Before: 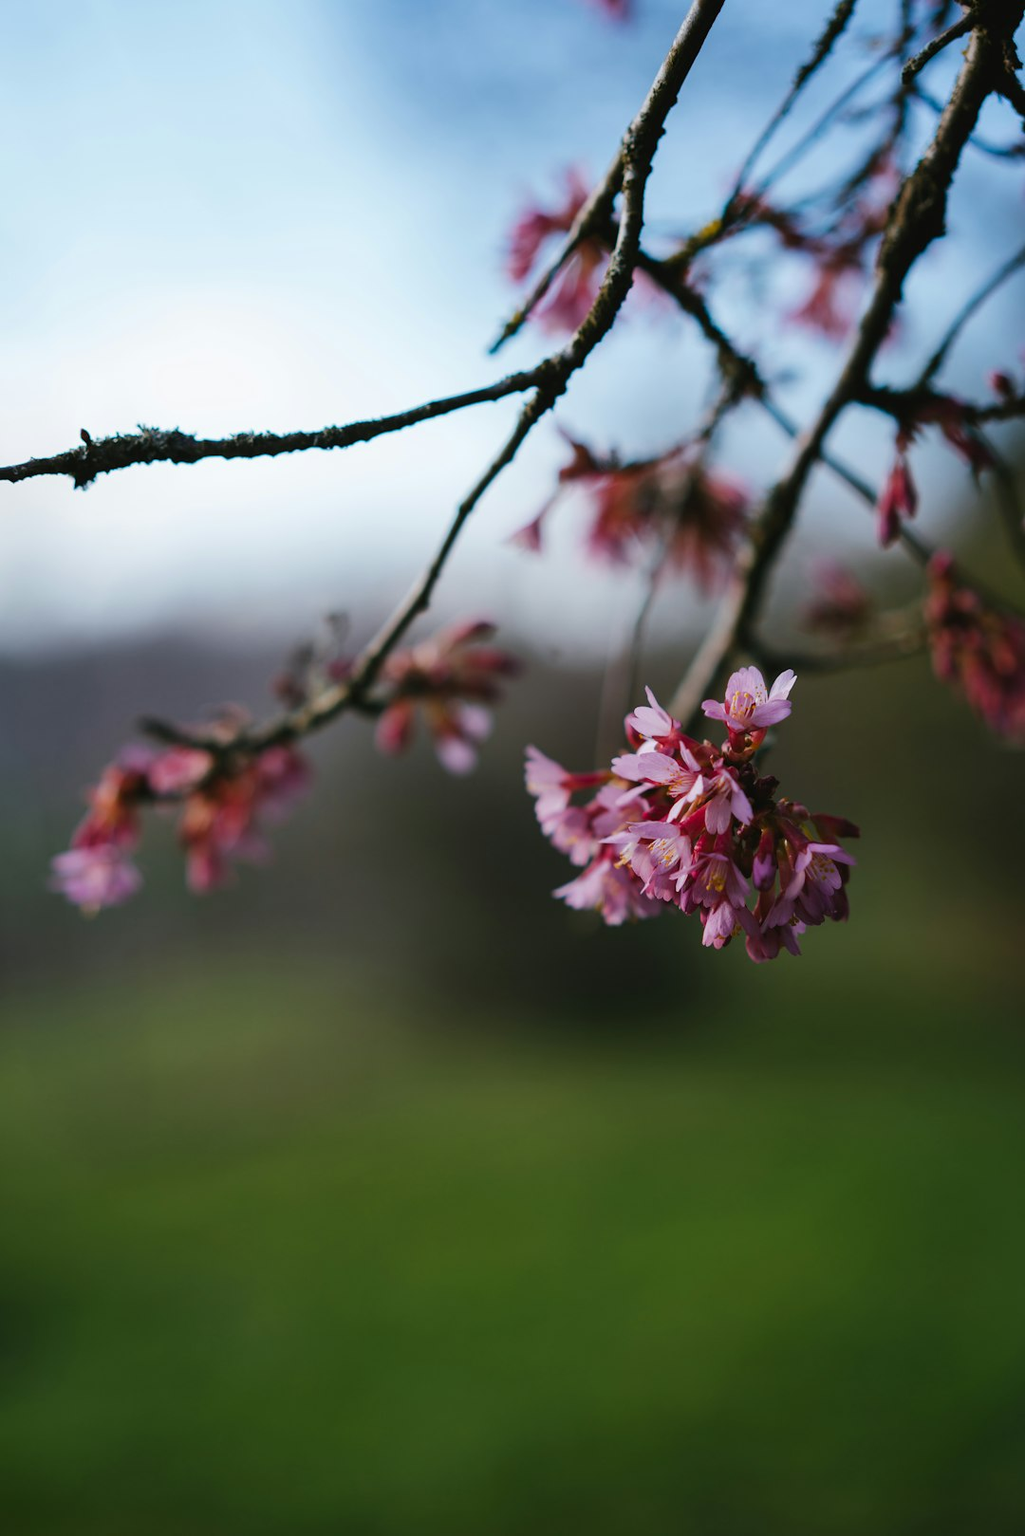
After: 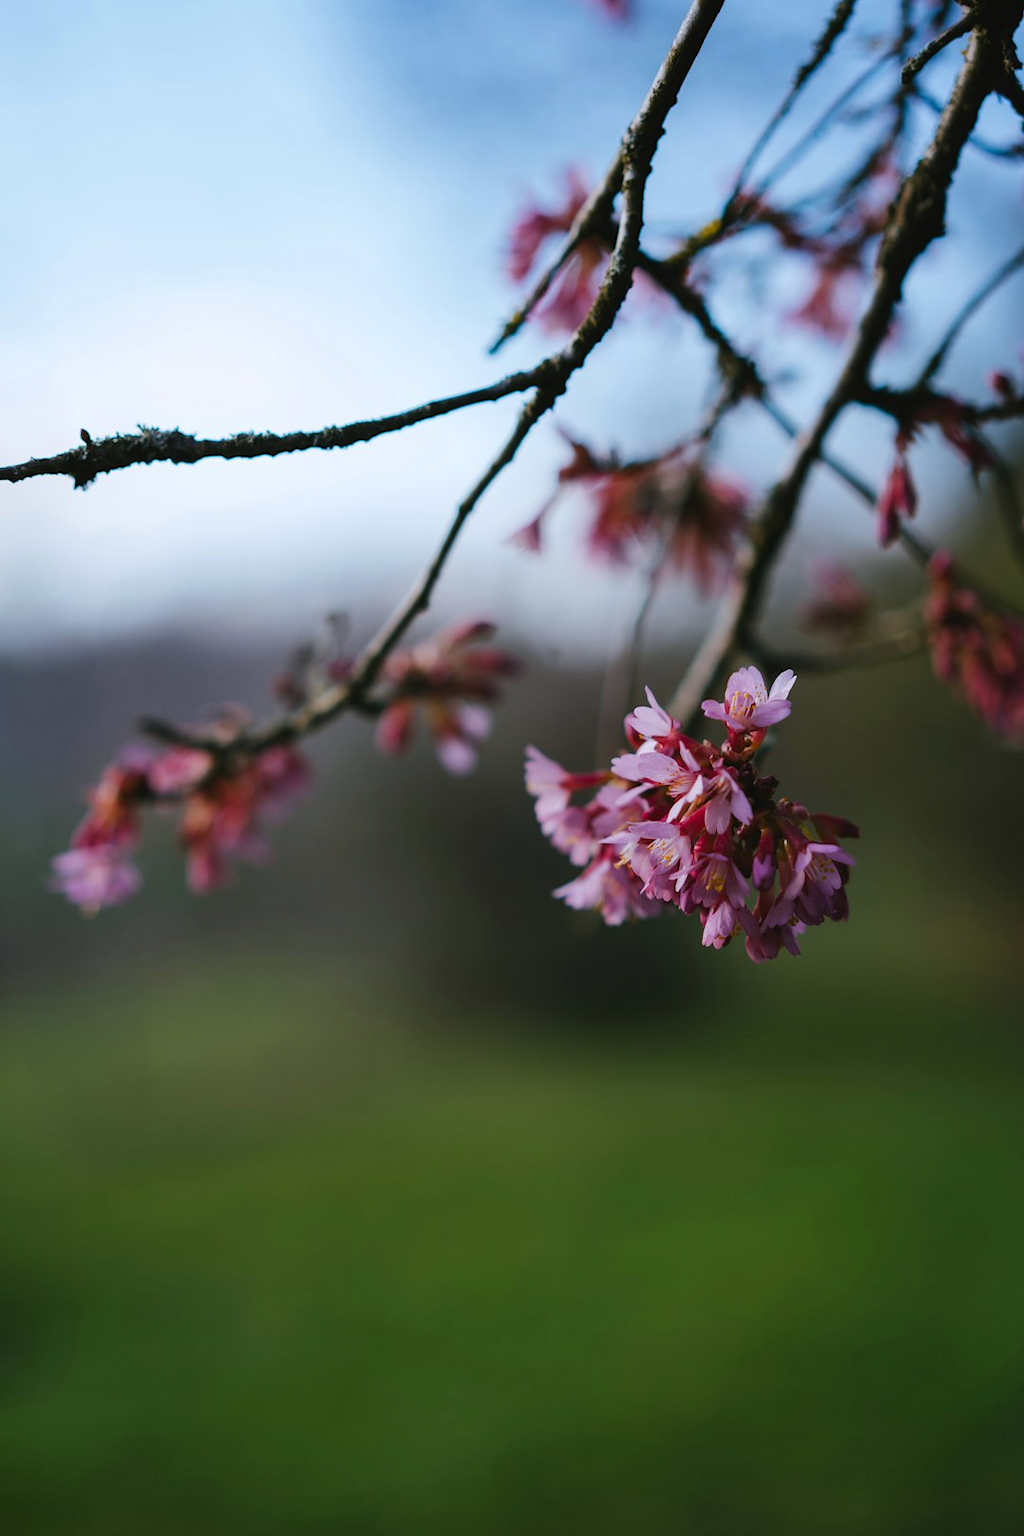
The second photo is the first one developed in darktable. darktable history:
tone equalizer: -7 EV 0.18 EV, -6 EV 0.12 EV, -5 EV 0.08 EV, -4 EV 0.04 EV, -2 EV -0.02 EV, -1 EV -0.04 EV, +0 EV -0.06 EV, luminance estimator HSV value / RGB max
white balance: red 0.983, blue 1.036
